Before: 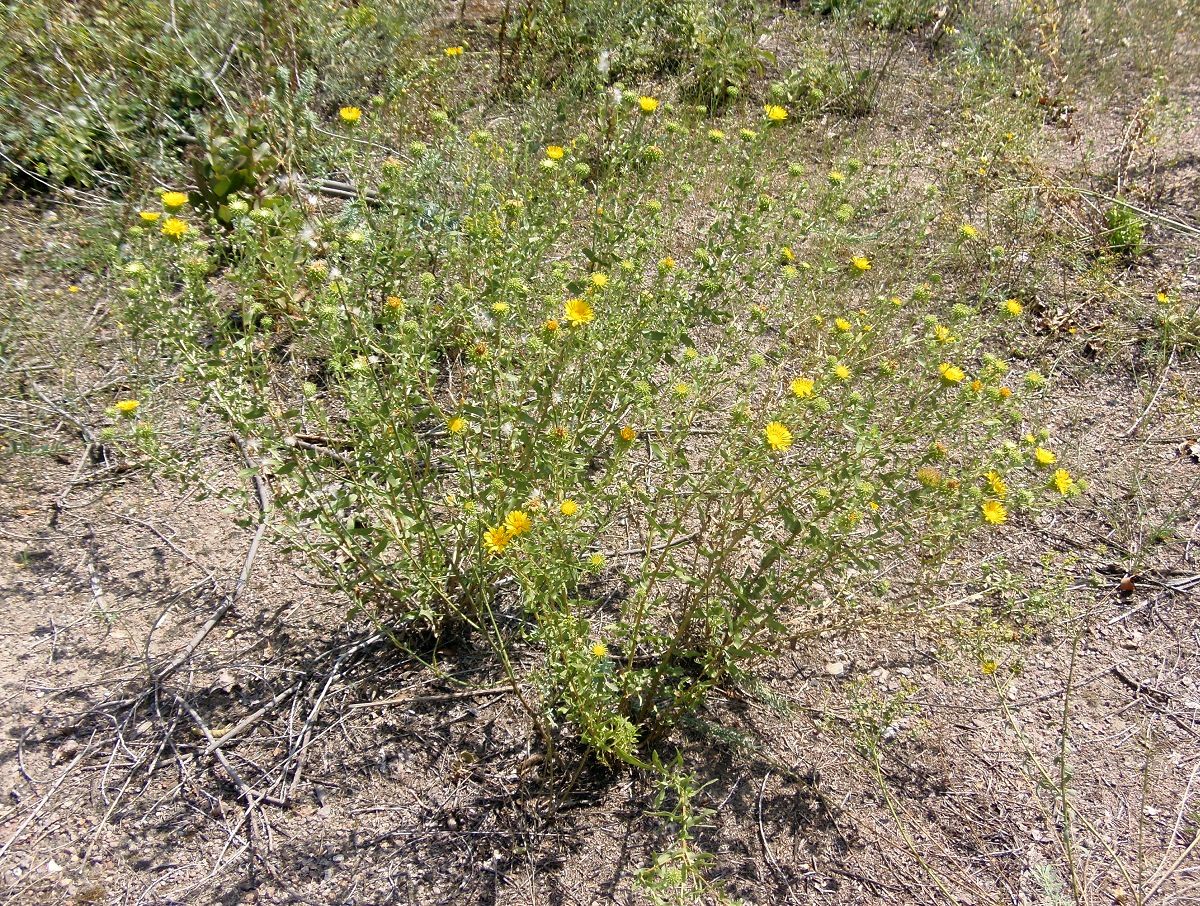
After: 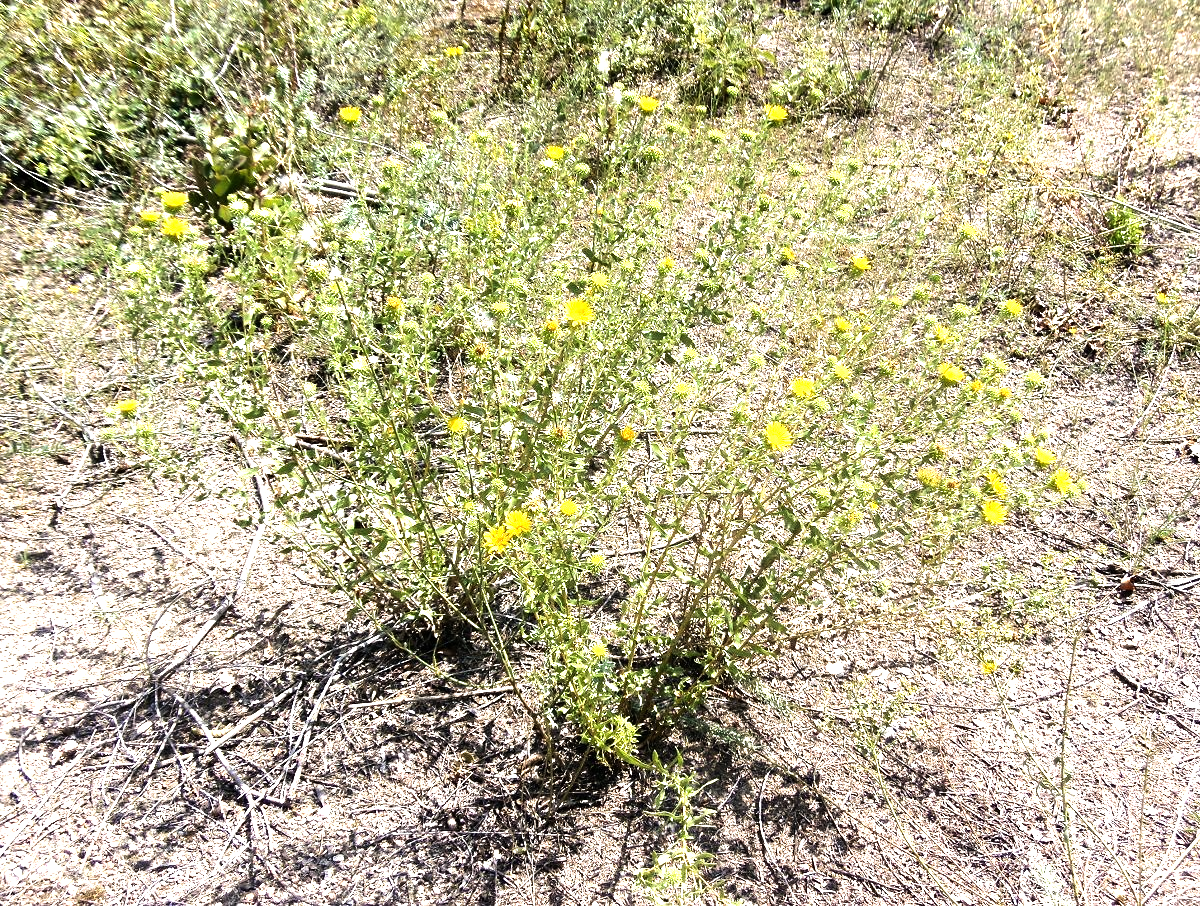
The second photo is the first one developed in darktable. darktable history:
tone equalizer: -8 EV -1.08 EV, -7 EV -1.01 EV, -6 EV -0.867 EV, -5 EV -0.578 EV, -3 EV 0.578 EV, -2 EV 0.867 EV, -1 EV 1.01 EV, +0 EV 1.08 EV, edges refinement/feathering 500, mask exposure compensation -1.57 EV, preserve details no
exposure: exposure 0.496 EV, compensate highlight preservation false
color balance: mode lift, gamma, gain (sRGB)
